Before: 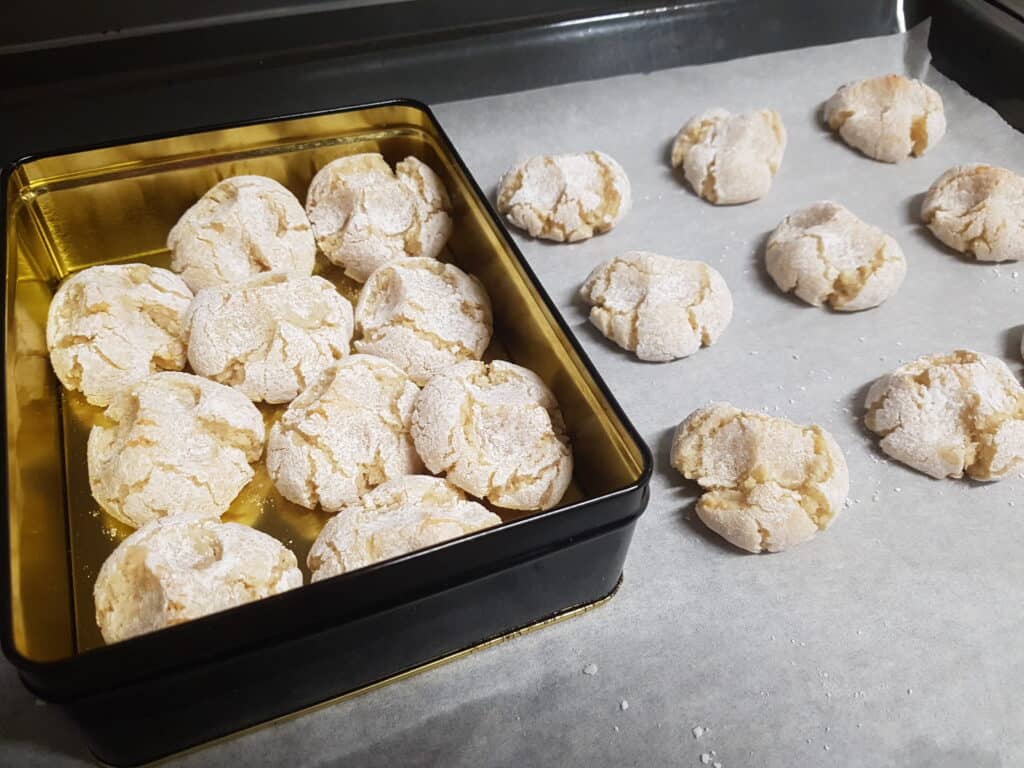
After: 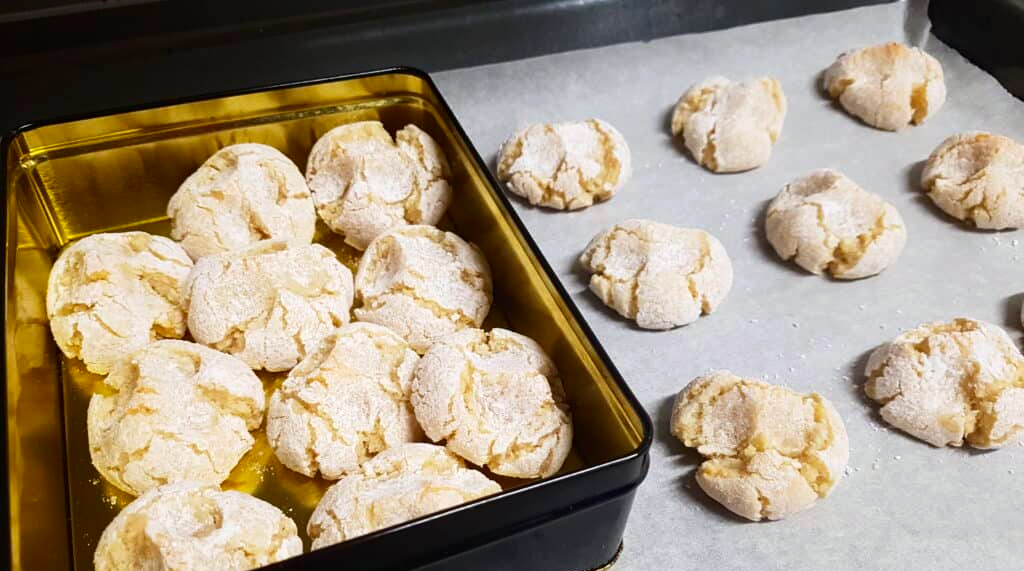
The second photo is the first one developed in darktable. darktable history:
haze removal: strength 0.108, compatibility mode true, adaptive false
exposure: compensate highlight preservation false
contrast brightness saturation: contrast 0.158, saturation 0.328
crop: top 4.252%, bottom 21.314%
